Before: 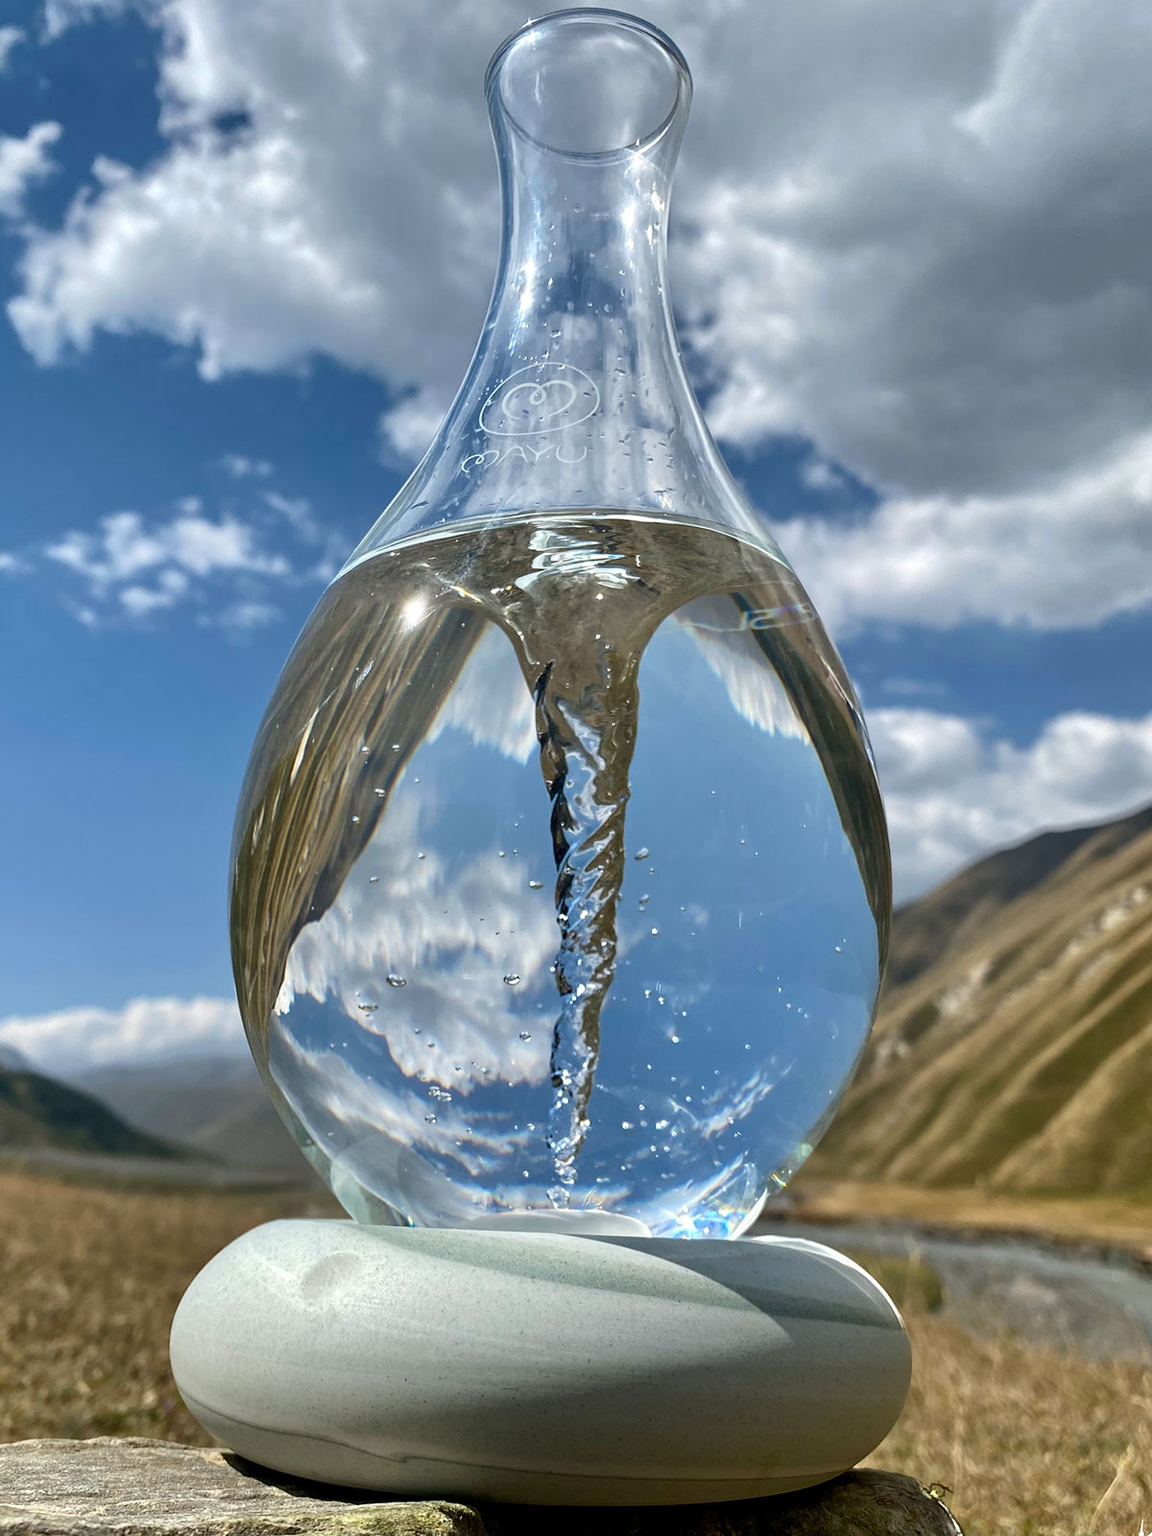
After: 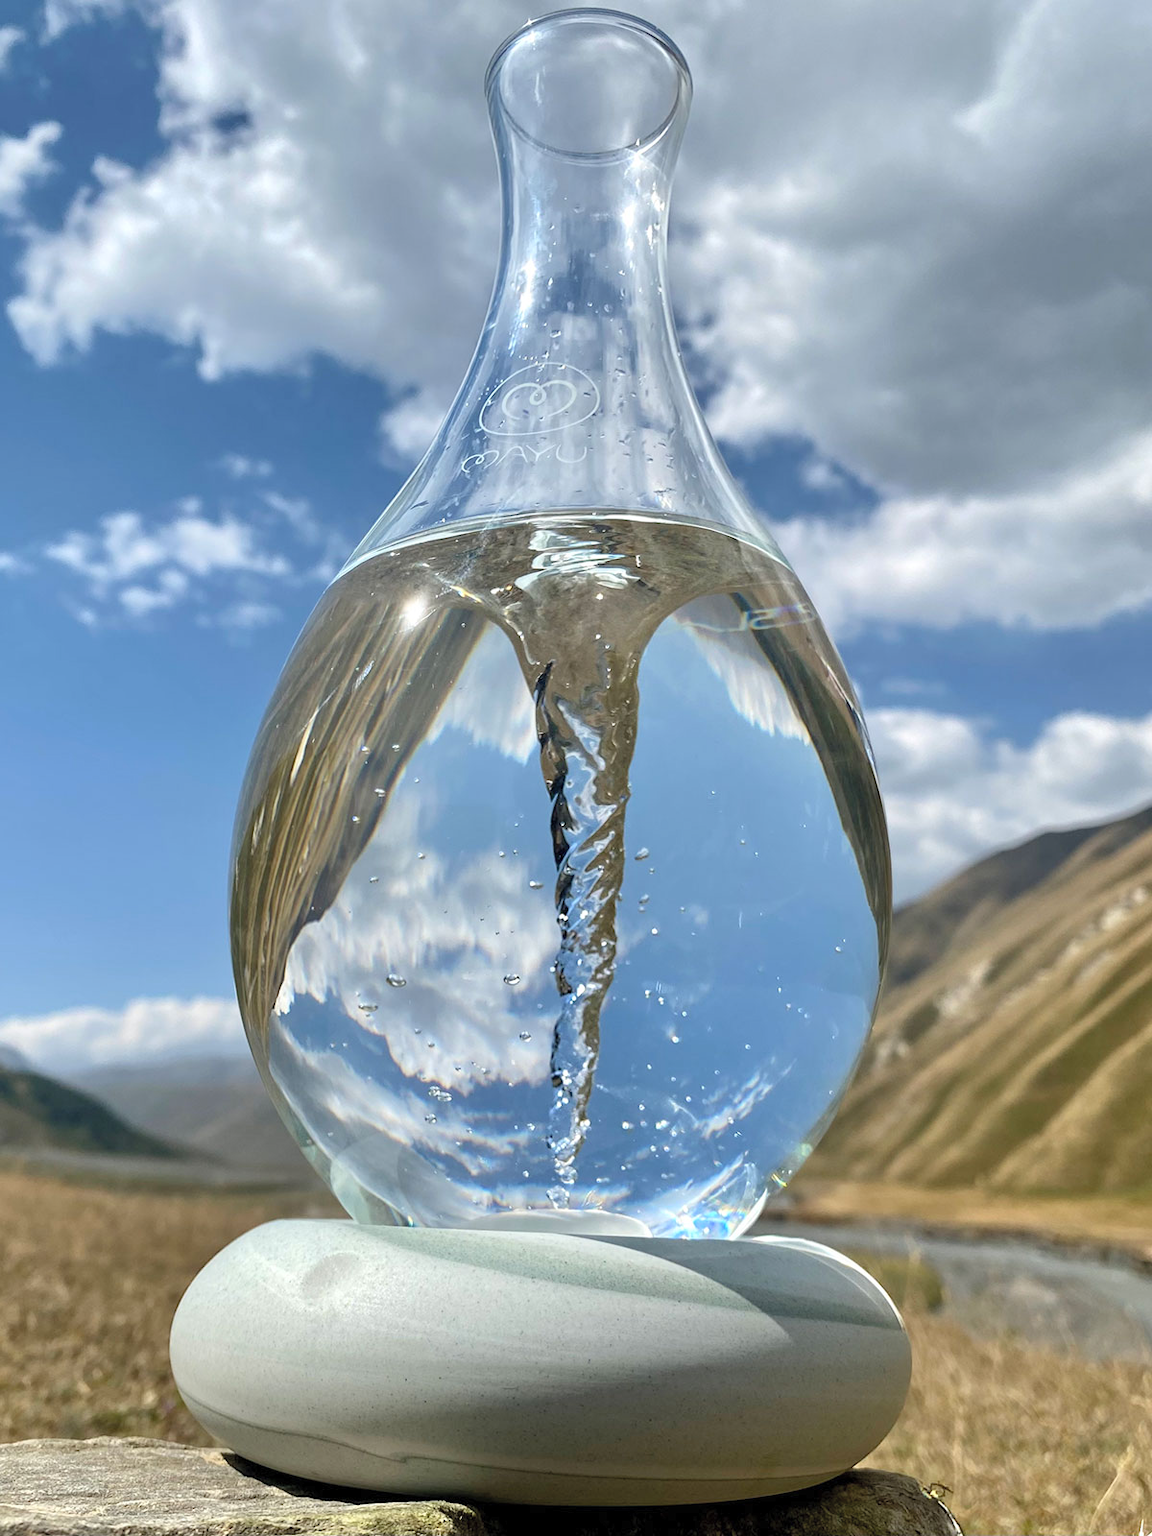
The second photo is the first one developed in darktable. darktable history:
exposure: compensate highlight preservation false
contrast brightness saturation: brightness 0.13
